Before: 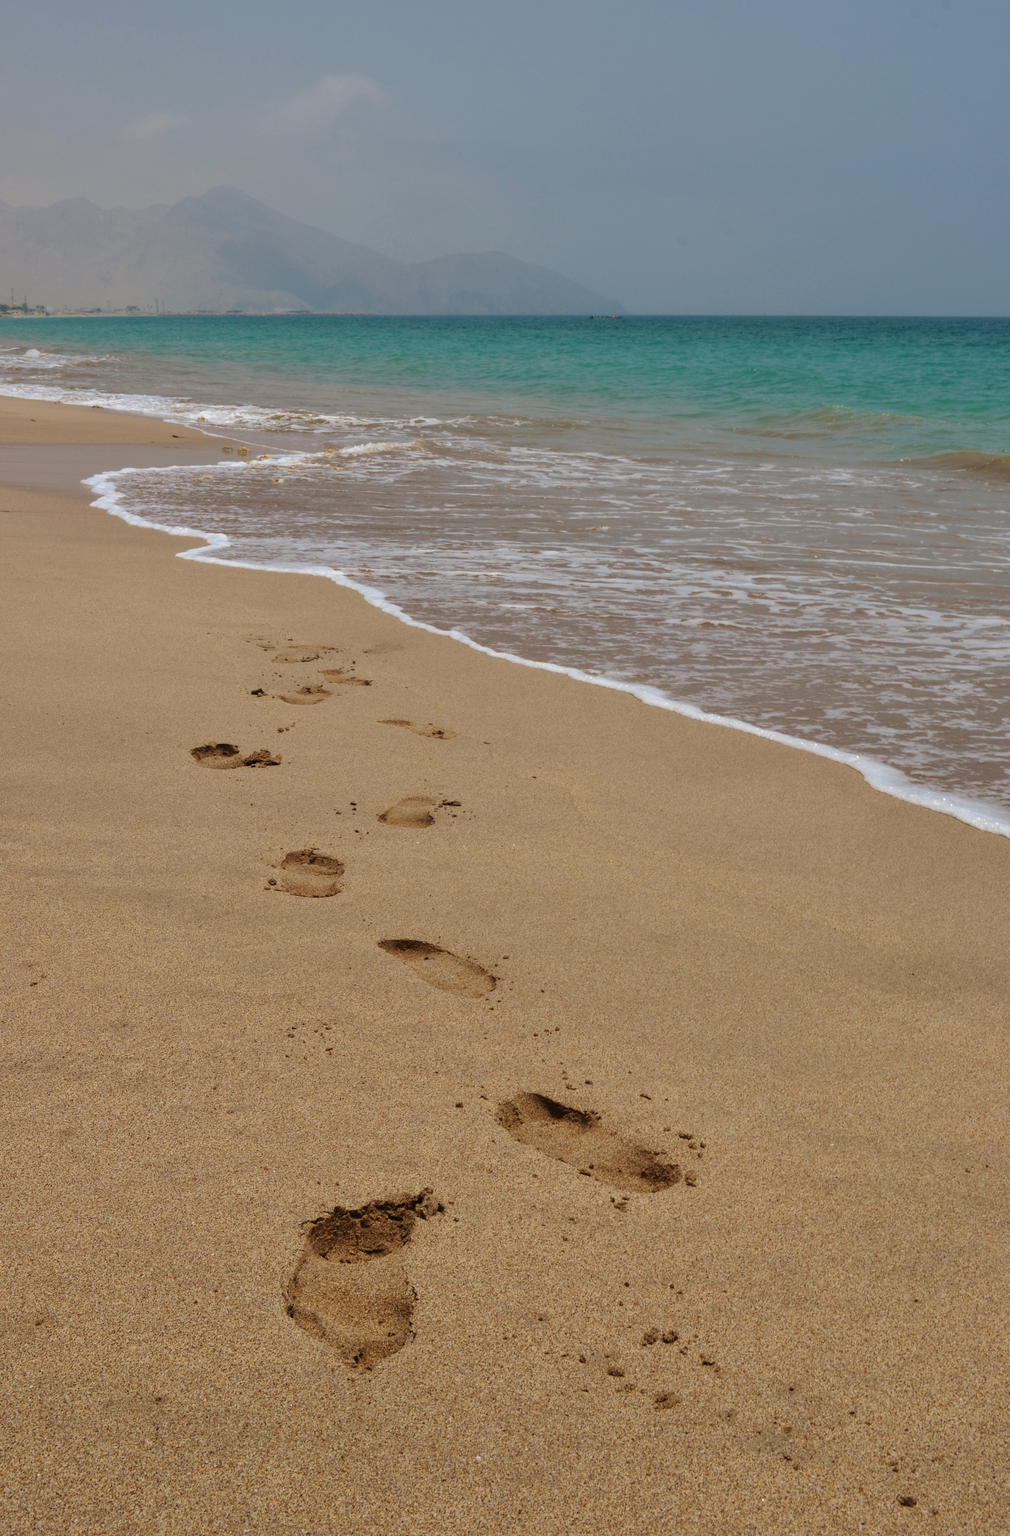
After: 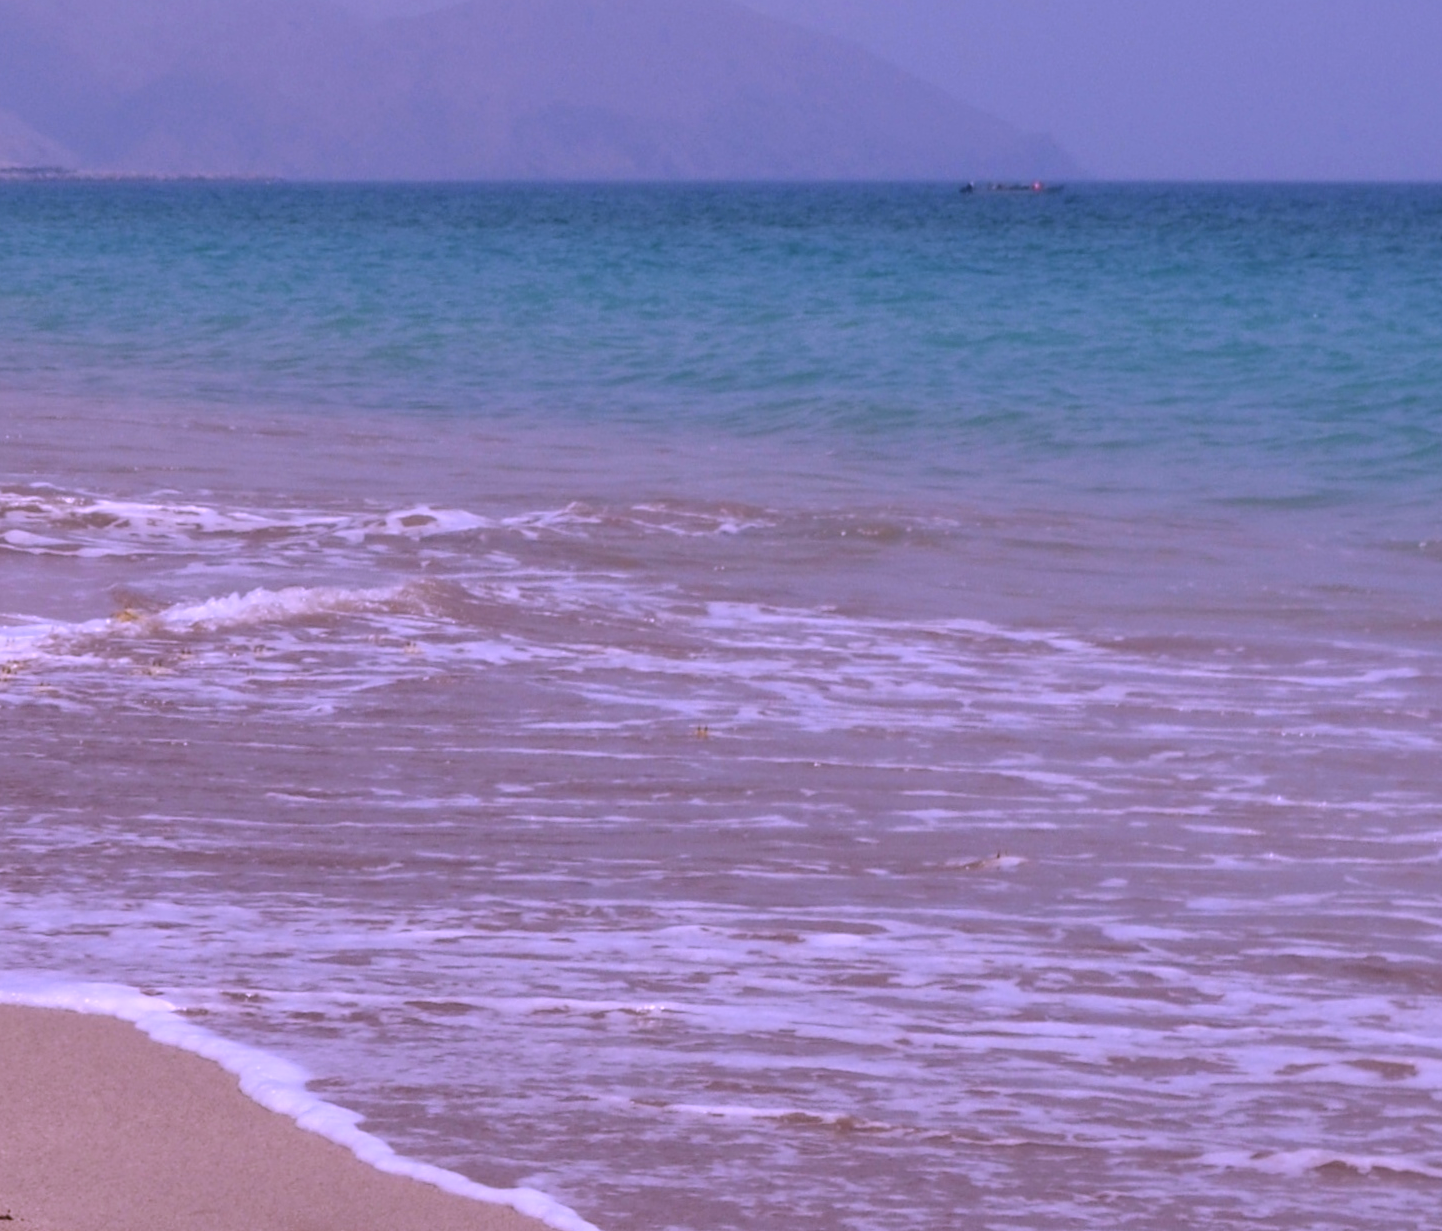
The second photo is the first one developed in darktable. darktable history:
crop: left 28.64%, top 16.832%, right 26.637%, bottom 58.055%
color calibration: output R [1.107, -0.012, -0.003, 0], output B [0, 0, 1.308, 0], illuminant custom, x 0.389, y 0.387, temperature 3838.64 K
